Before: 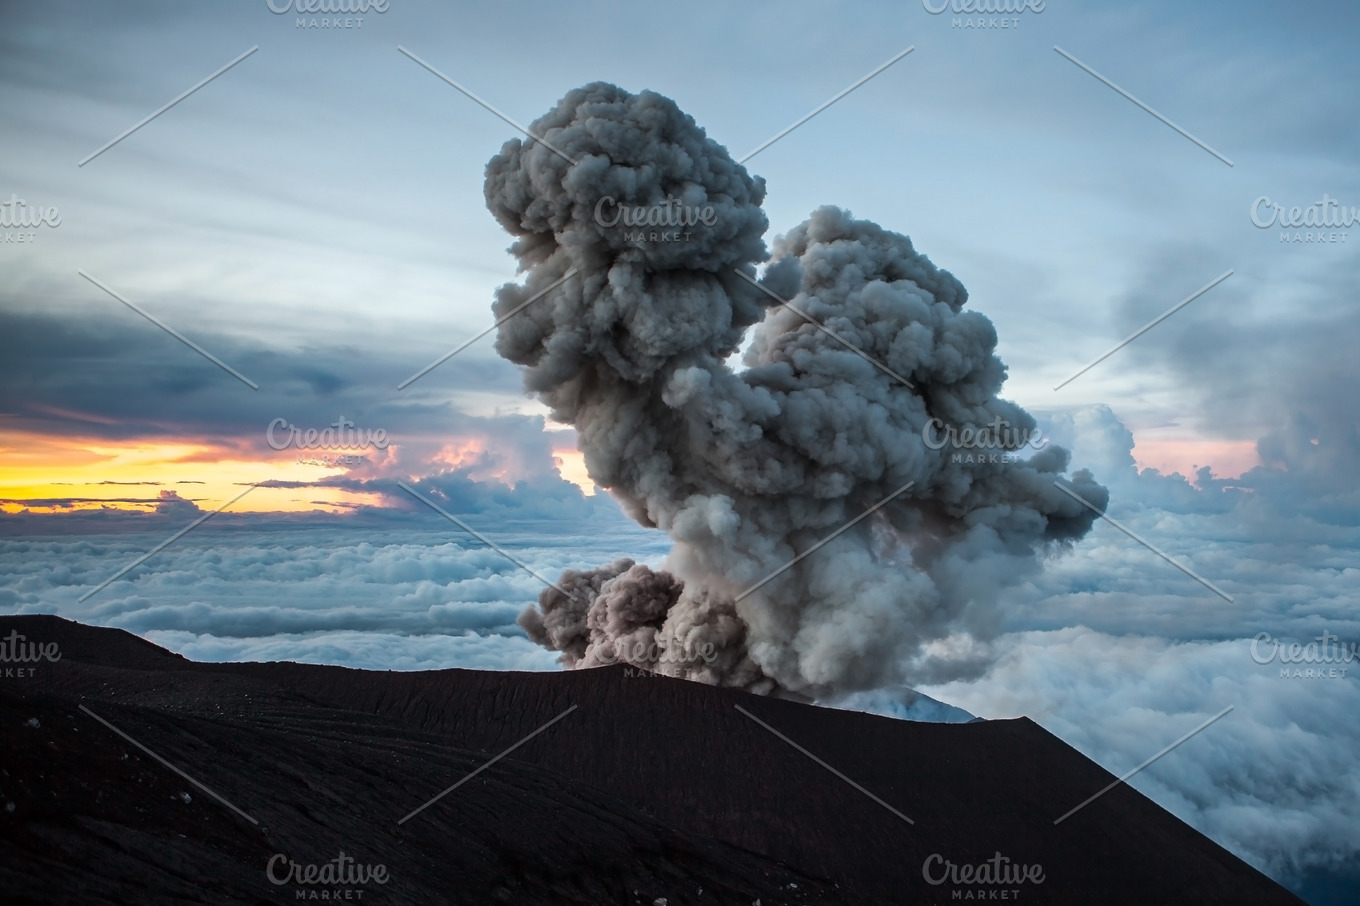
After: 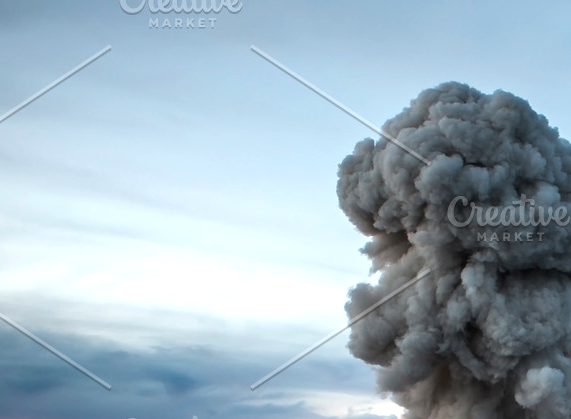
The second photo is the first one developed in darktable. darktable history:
exposure: black level correction 0.001, exposure 0.5 EV, compensate exposure bias true, compensate highlight preservation false
crop and rotate: left 10.817%, top 0.062%, right 47.194%, bottom 53.626%
